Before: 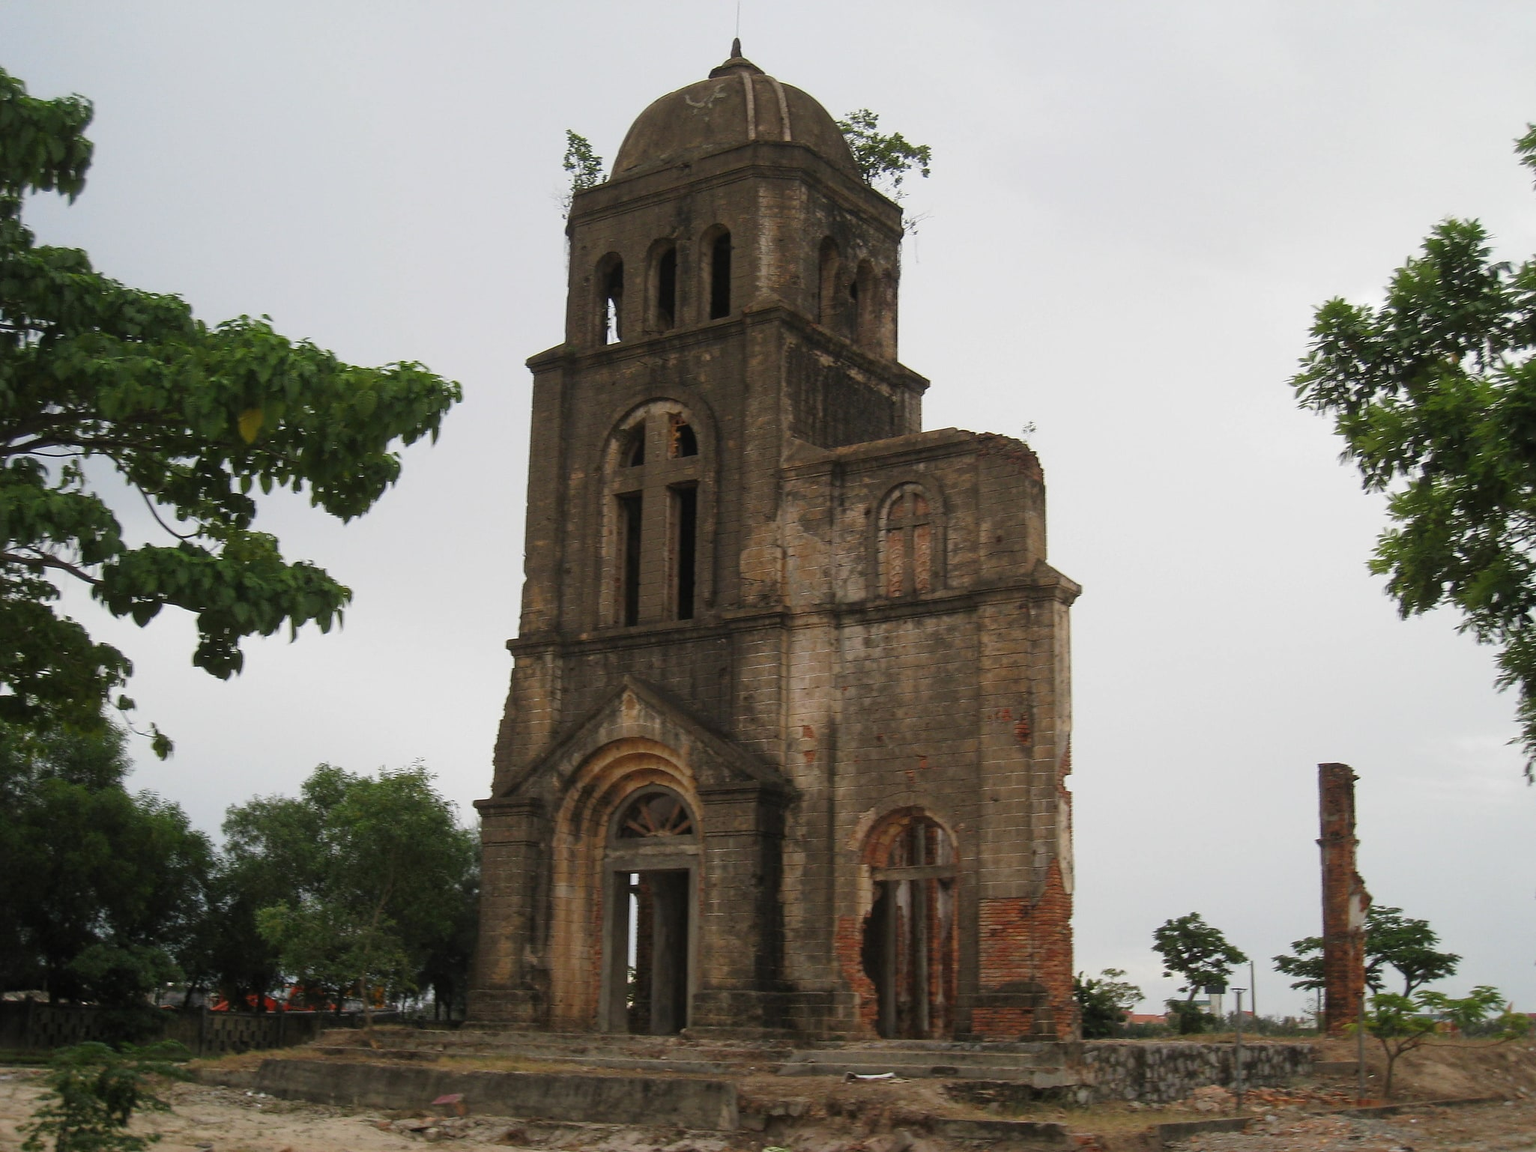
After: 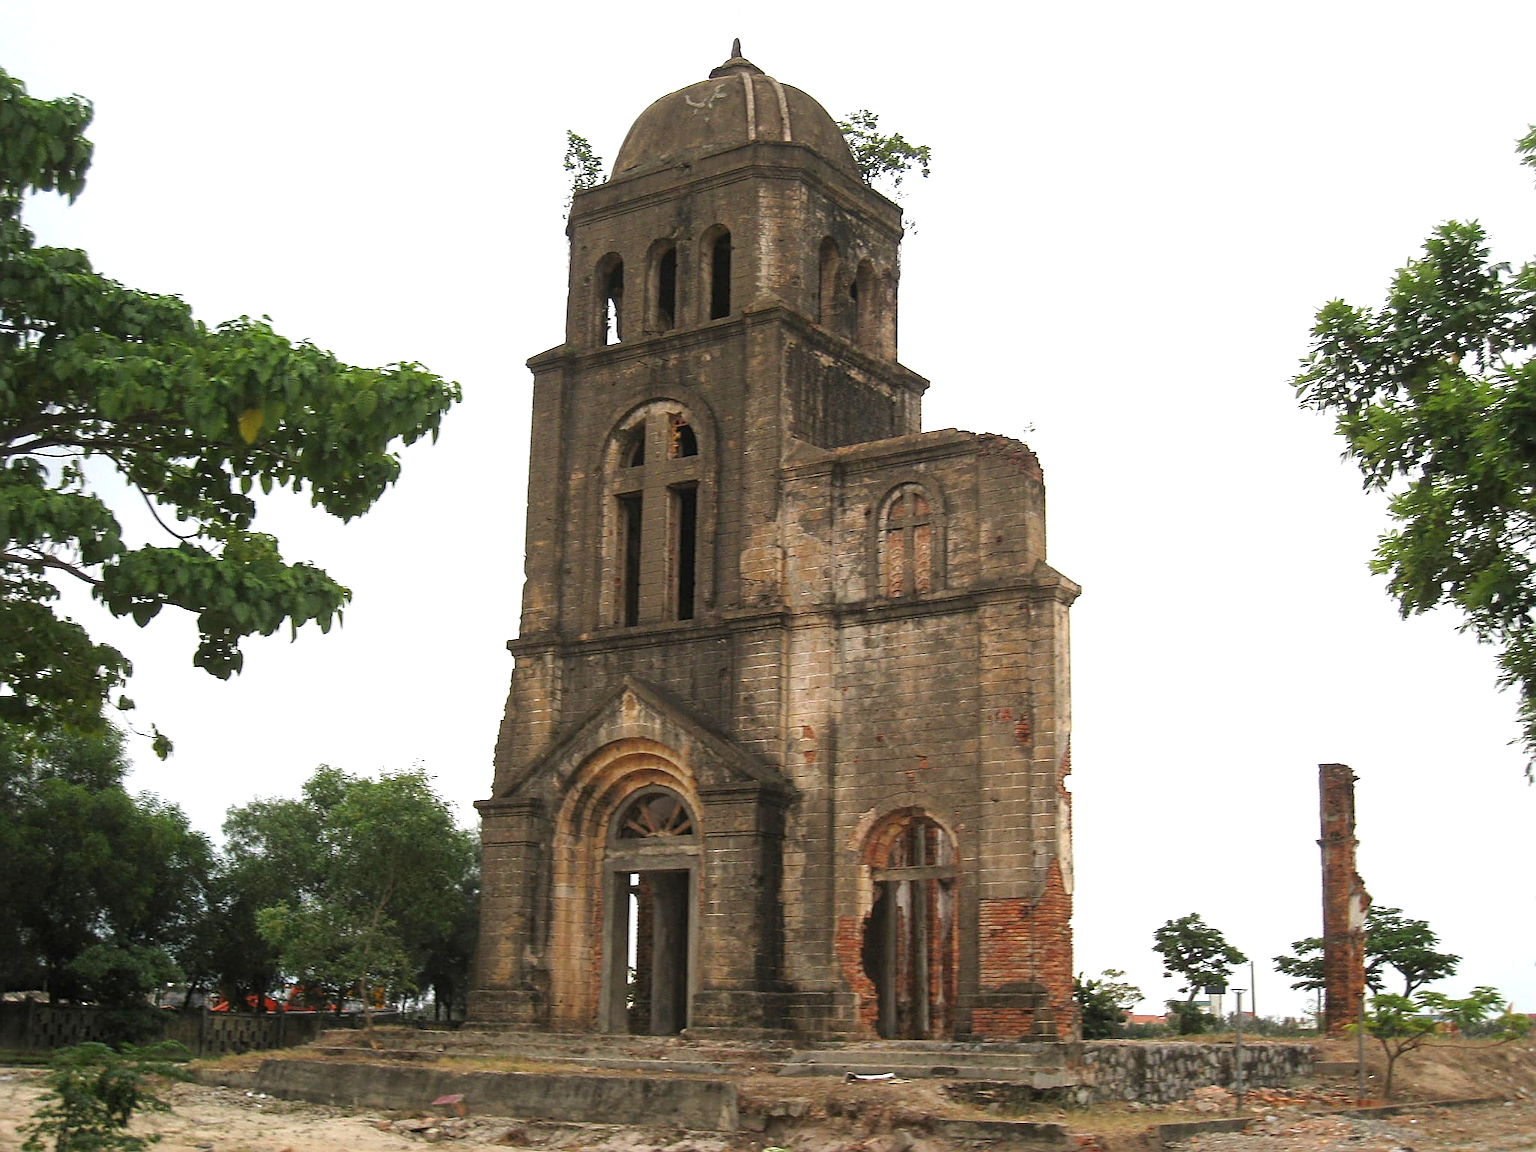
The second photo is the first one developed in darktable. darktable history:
sharpen: on, module defaults
exposure: black level correction 0.001, exposure 0.955 EV, compensate exposure bias true, compensate highlight preservation false
